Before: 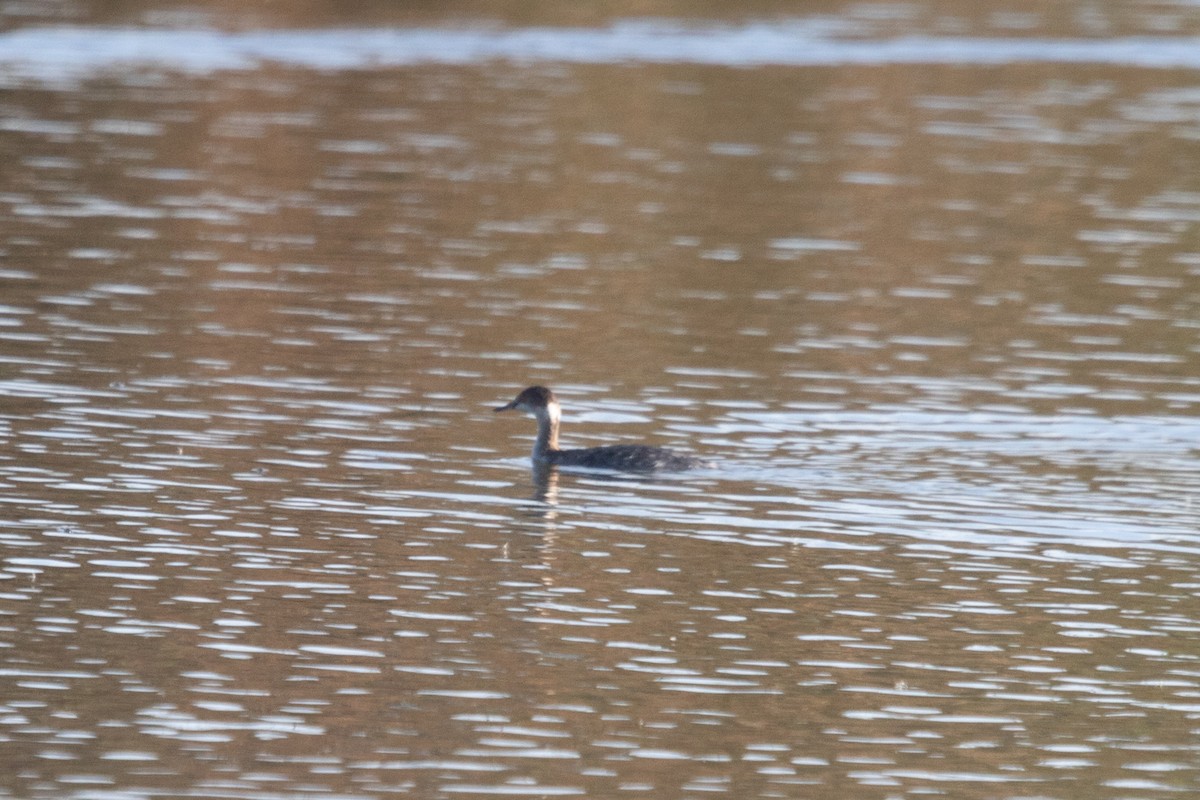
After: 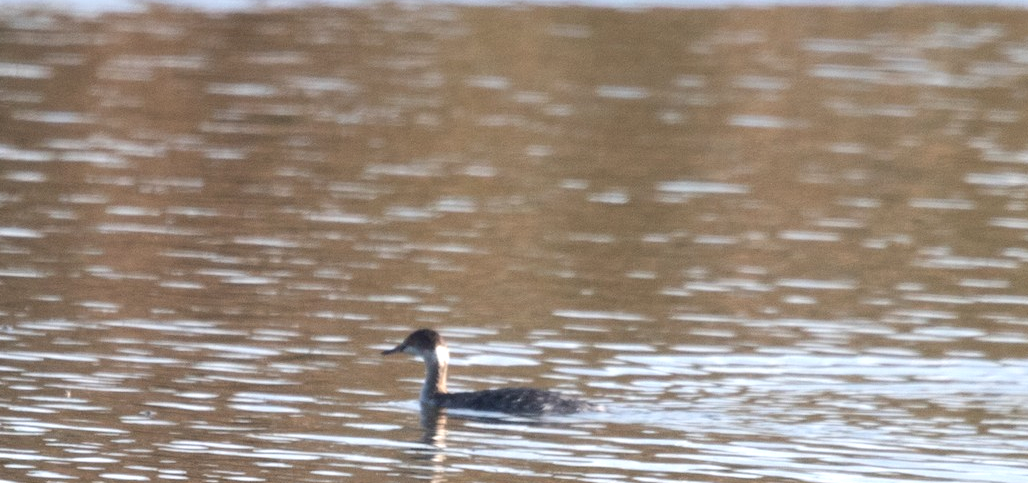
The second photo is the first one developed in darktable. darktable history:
crop and rotate: left 9.345%, top 7.22%, right 4.982%, bottom 32.331%
tone equalizer: -8 EV -0.417 EV, -7 EV -0.389 EV, -6 EV -0.333 EV, -5 EV -0.222 EV, -3 EV 0.222 EV, -2 EV 0.333 EV, -1 EV 0.389 EV, +0 EV 0.417 EV, edges refinement/feathering 500, mask exposure compensation -1.57 EV, preserve details no
